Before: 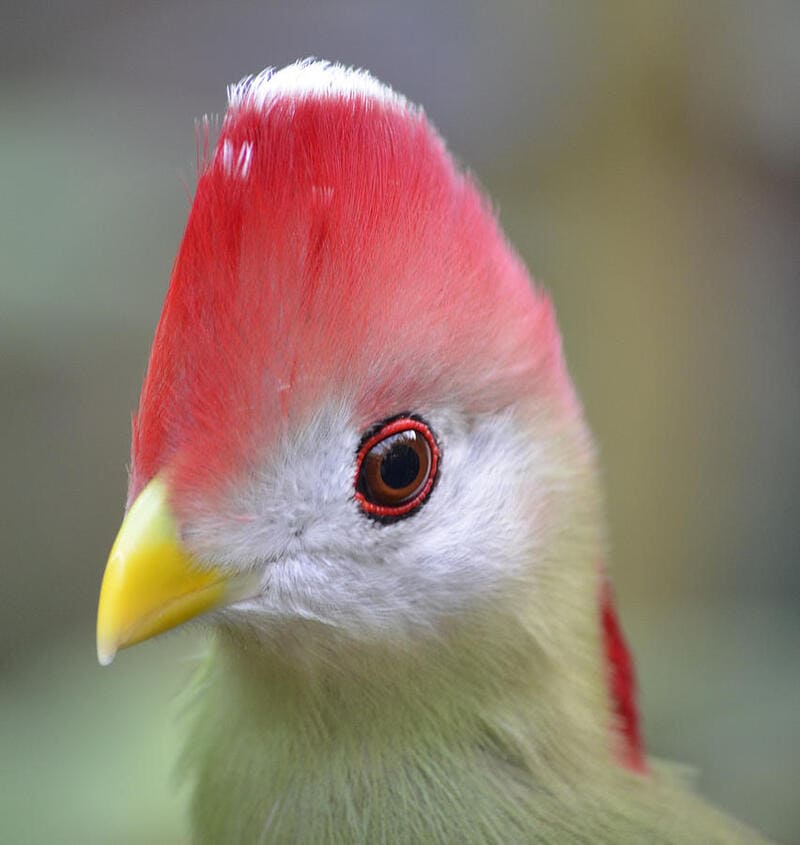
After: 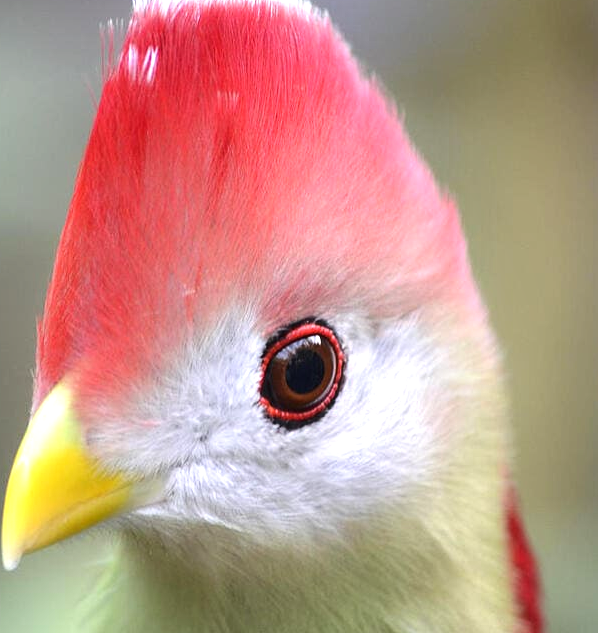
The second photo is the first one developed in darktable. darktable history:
crop and rotate: left 11.876%, top 11.345%, right 13.35%, bottom 13.743%
tone equalizer: -8 EV 0.001 EV, -7 EV -0.002 EV, -6 EV 0.004 EV, -5 EV -0.061 EV, -4 EV -0.145 EV, -3 EV -0.166 EV, -2 EV 0.258 EV, -1 EV 0.701 EV, +0 EV 0.511 EV
